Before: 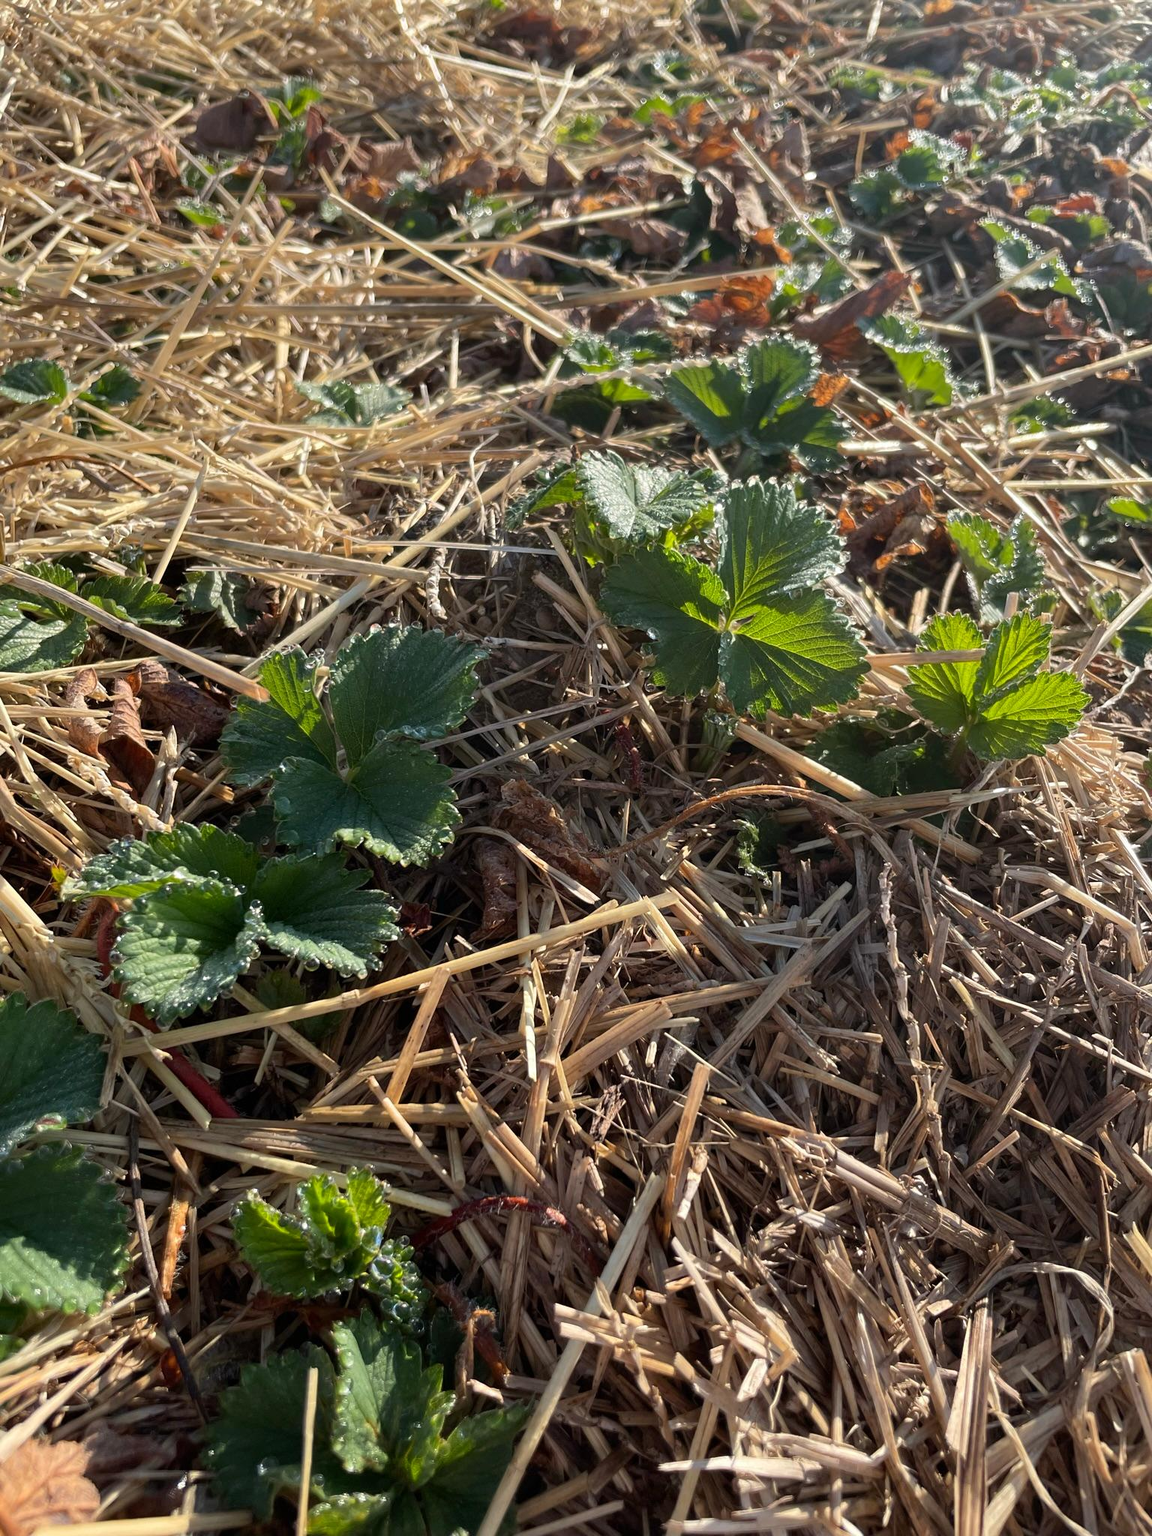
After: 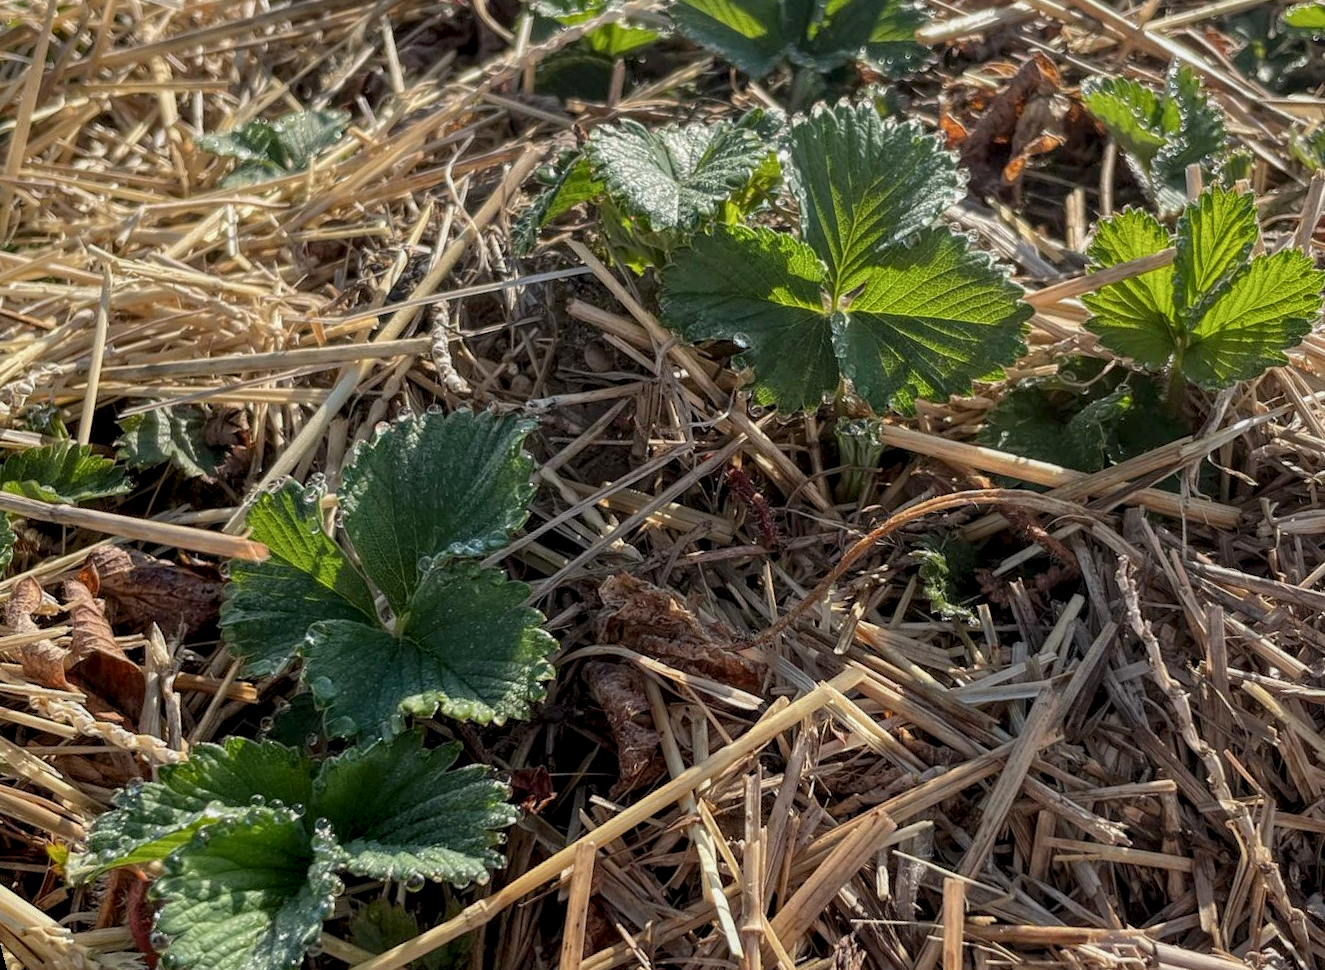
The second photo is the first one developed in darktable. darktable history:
white balance: red 1, blue 1
tone equalizer: -8 EV 0.25 EV, -7 EV 0.417 EV, -6 EV 0.417 EV, -5 EV 0.25 EV, -3 EV -0.25 EV, -2 EV -0.417 EV, -1 EV -0.417 EV, +0 EV -0.25 EV, edges refinement/feathering 500, mask exposure compensation -1.57 EV, preserve details guided filter
local contrast: highlights 100%, shadows 100%, detail 200%, midtone range 0.2
crop and rotate: left 7.196%, top 4.574%, right 10.605%, bottom 13.178%
rotate and perspective: rotation -14.8°, crop left 0.1, crop right 0.903, crop top 0.25, crop bottom 0.748
